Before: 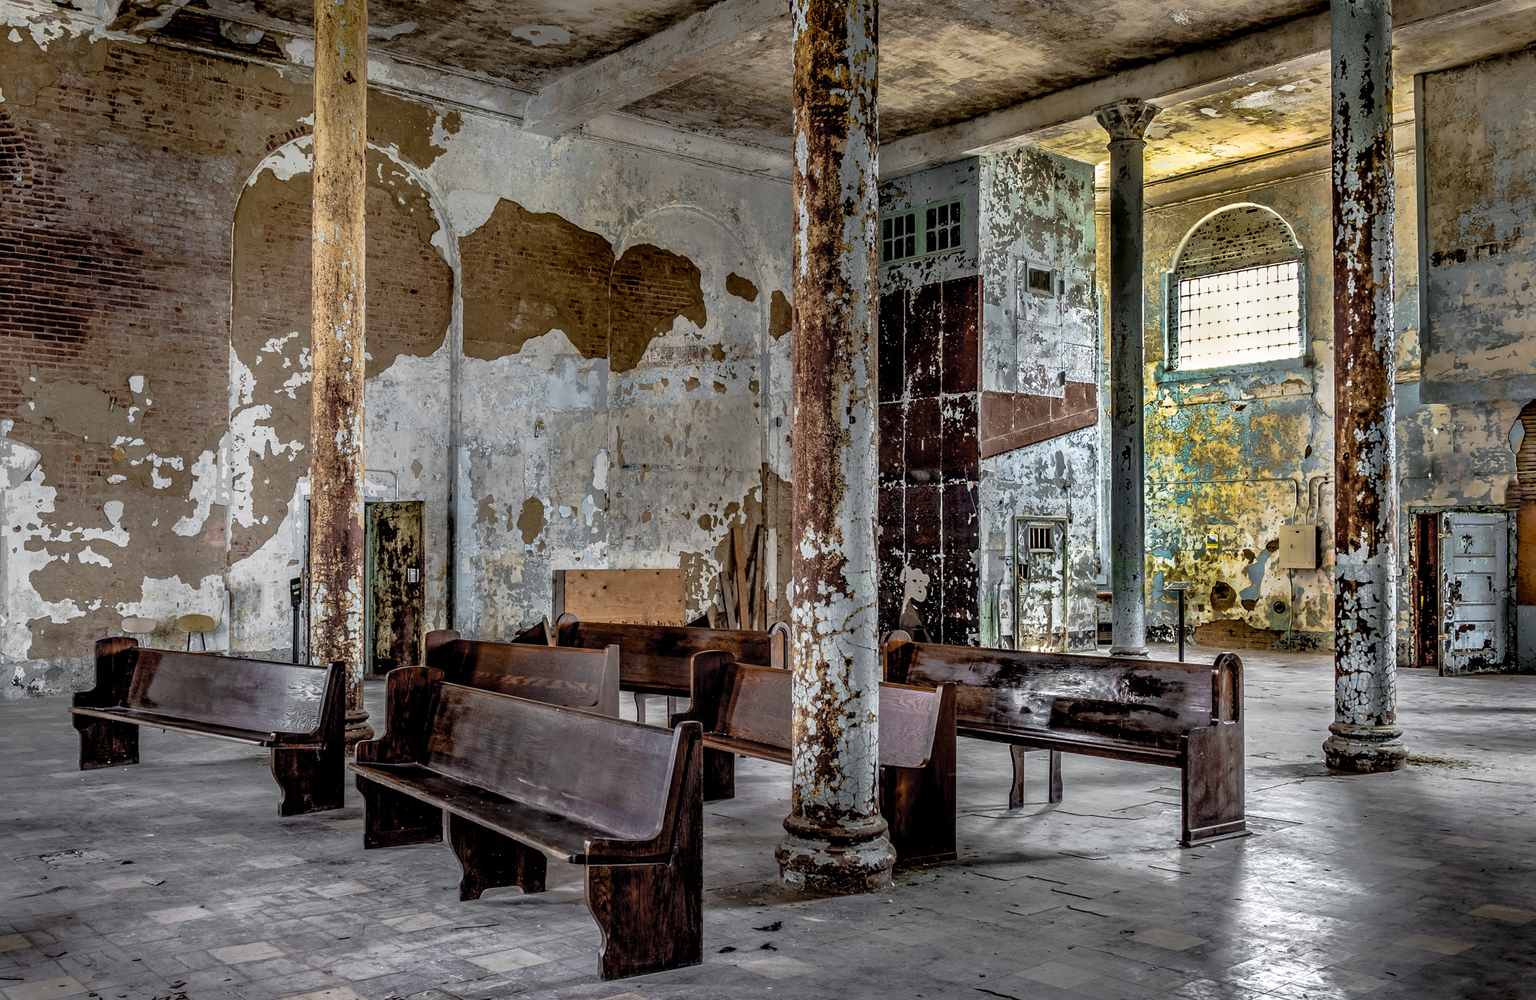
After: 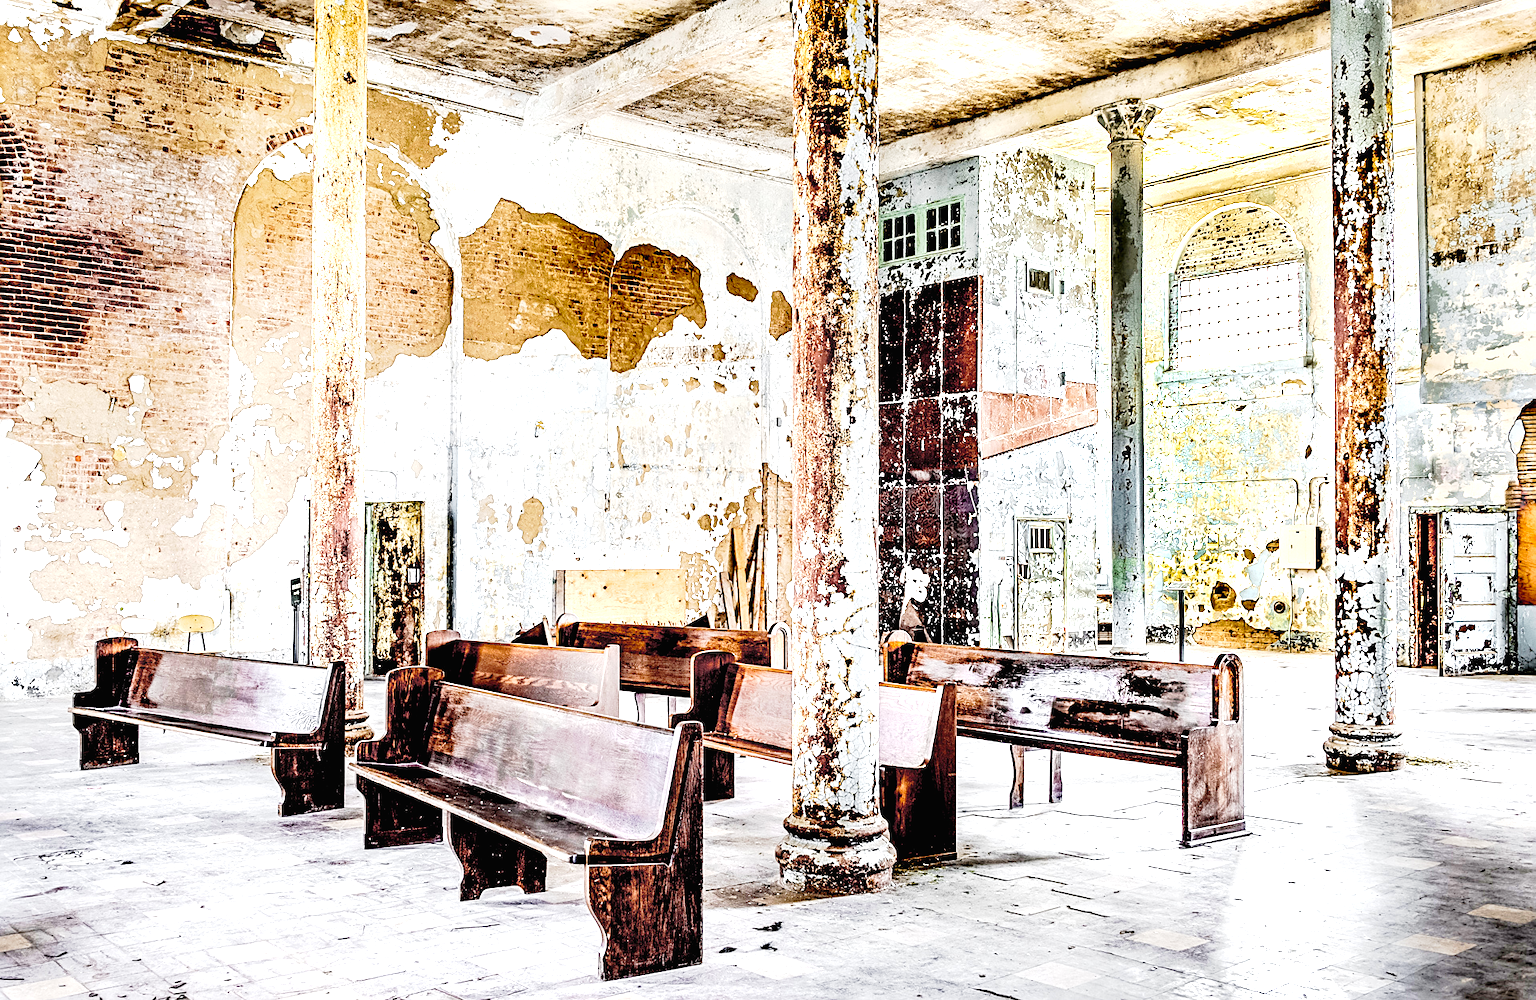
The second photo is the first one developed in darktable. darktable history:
exposure: black level correction 0.001, exposure 2.57 EV, compensate highlight preservation false
sharpen: on, module defaults
tone curve: curves: ch0 [(0, 0.012) (0.037, 0.03) (0.123, 0.092) (0.19, 0.157) (0.269, 0.27) (0.48, 0.57) (0.595, 0.695) (0.718, 0.823) (0.855, 0.913) (1, 0.982)]; ch1 [(0, 0) (0.243, 0.245) (0.422, 0.415) (0.493, 0.495) (0.508, 0.506) (0.536, 0.542) (0.569, 0.611) (0.611, 0.662) (0.769, 0.807) (1, 1)]; ch2 [(0, 0) (0.249, 0.216) (0.349, 0.321) (0.424, 0.442) (0.476, 0.483) (0.498, 0.499) (0.517, 0.519) (0.532, 0.56) (0.569, 0.624) (0.614, 0.667) (0.706, 0.757) (0.808, 0.809) (0.991, 0.968)], preserve colors none
